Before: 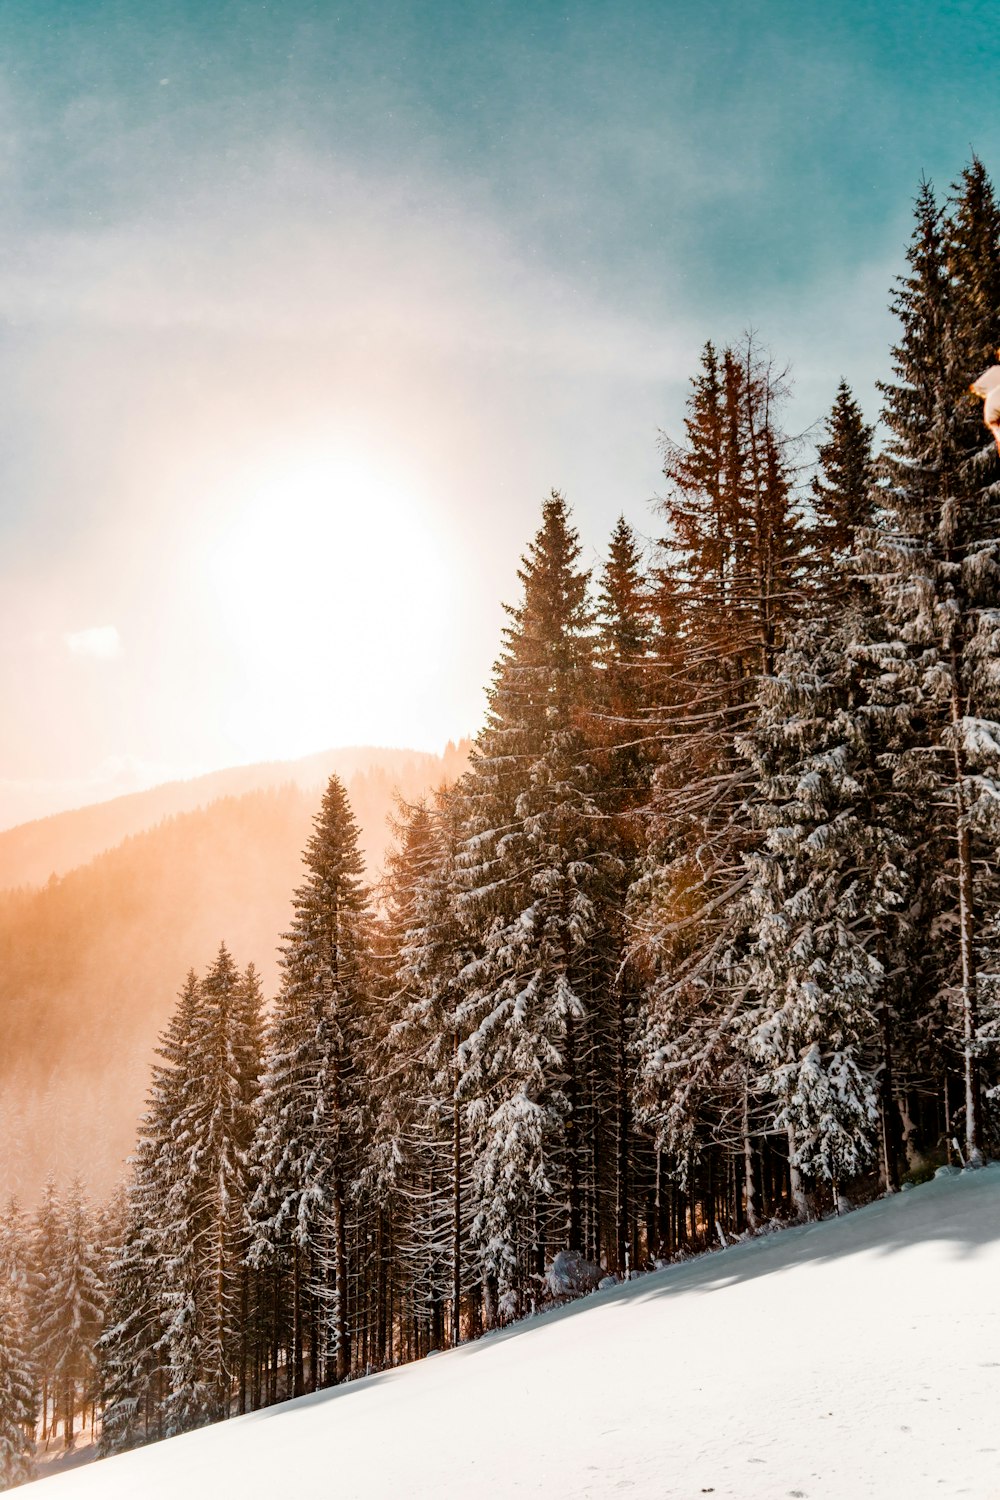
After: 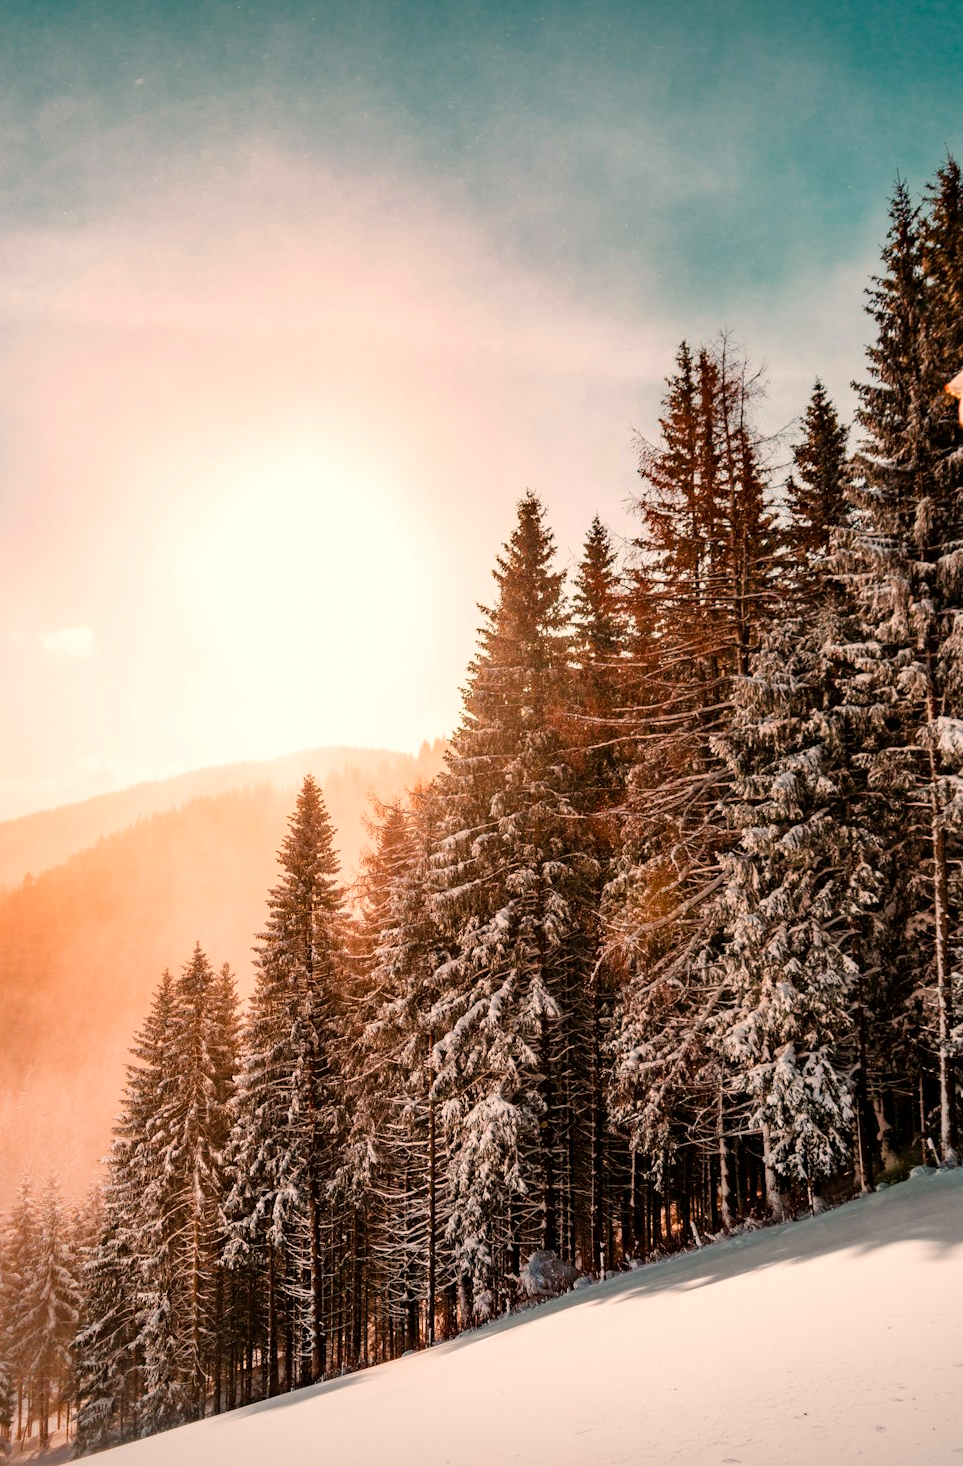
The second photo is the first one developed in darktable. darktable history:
vignetting: fall-off start 97.23%, saturation -0.024, center (-0.033, -0.042), width/height ratio 1.179, unbound false
crop and rotate: left 2.536%, right 1.107%, bottom 2.246%
white balance: red 1.127, blue 0.943
